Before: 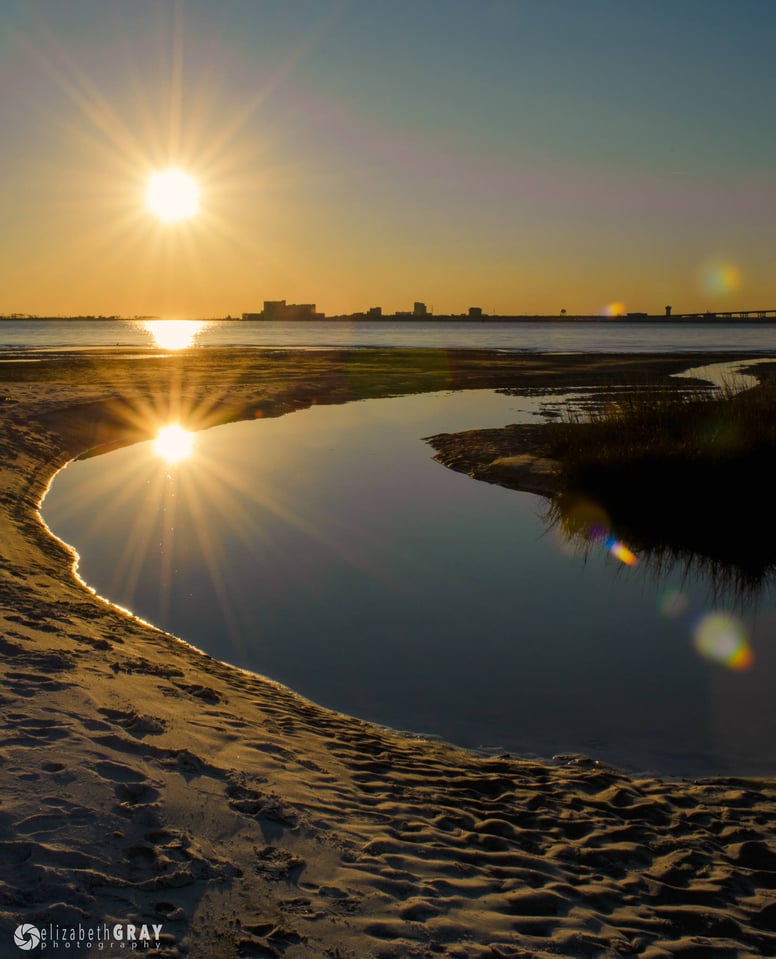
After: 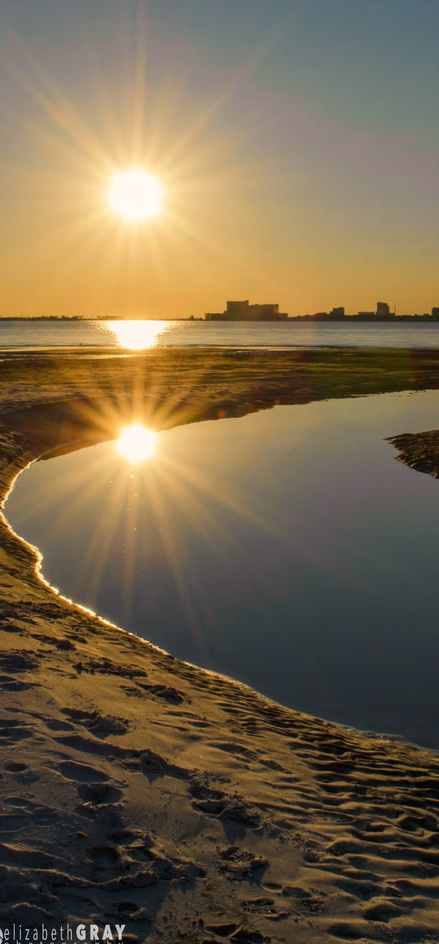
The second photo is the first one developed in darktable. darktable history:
crop: left 4.783%, right 38.586%
